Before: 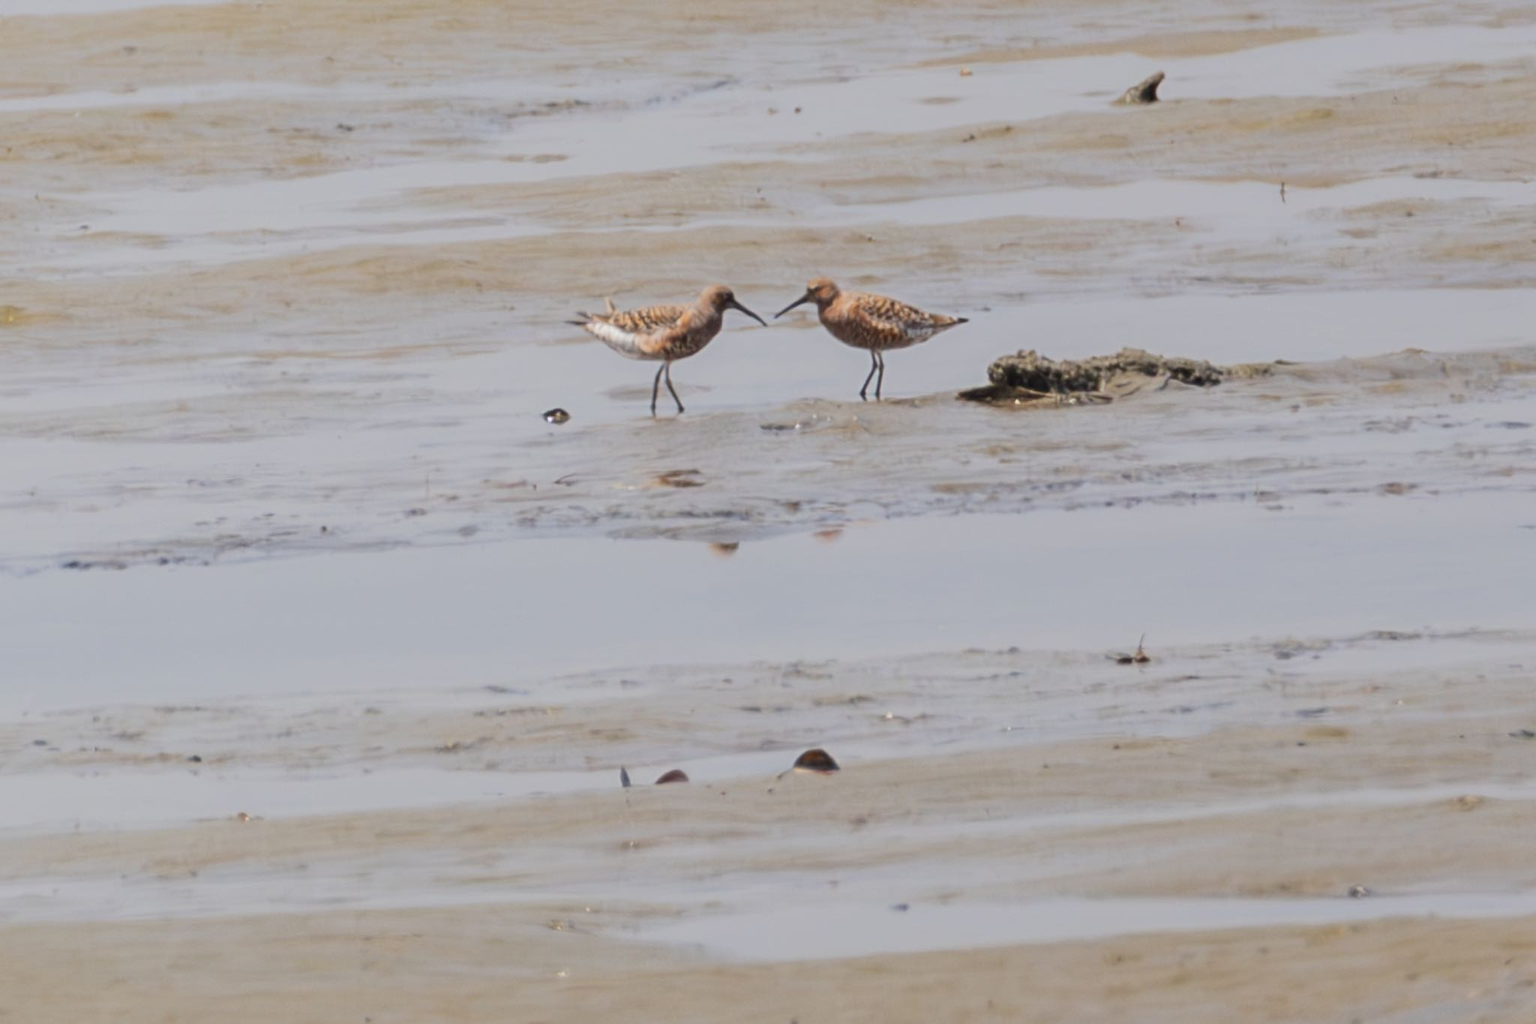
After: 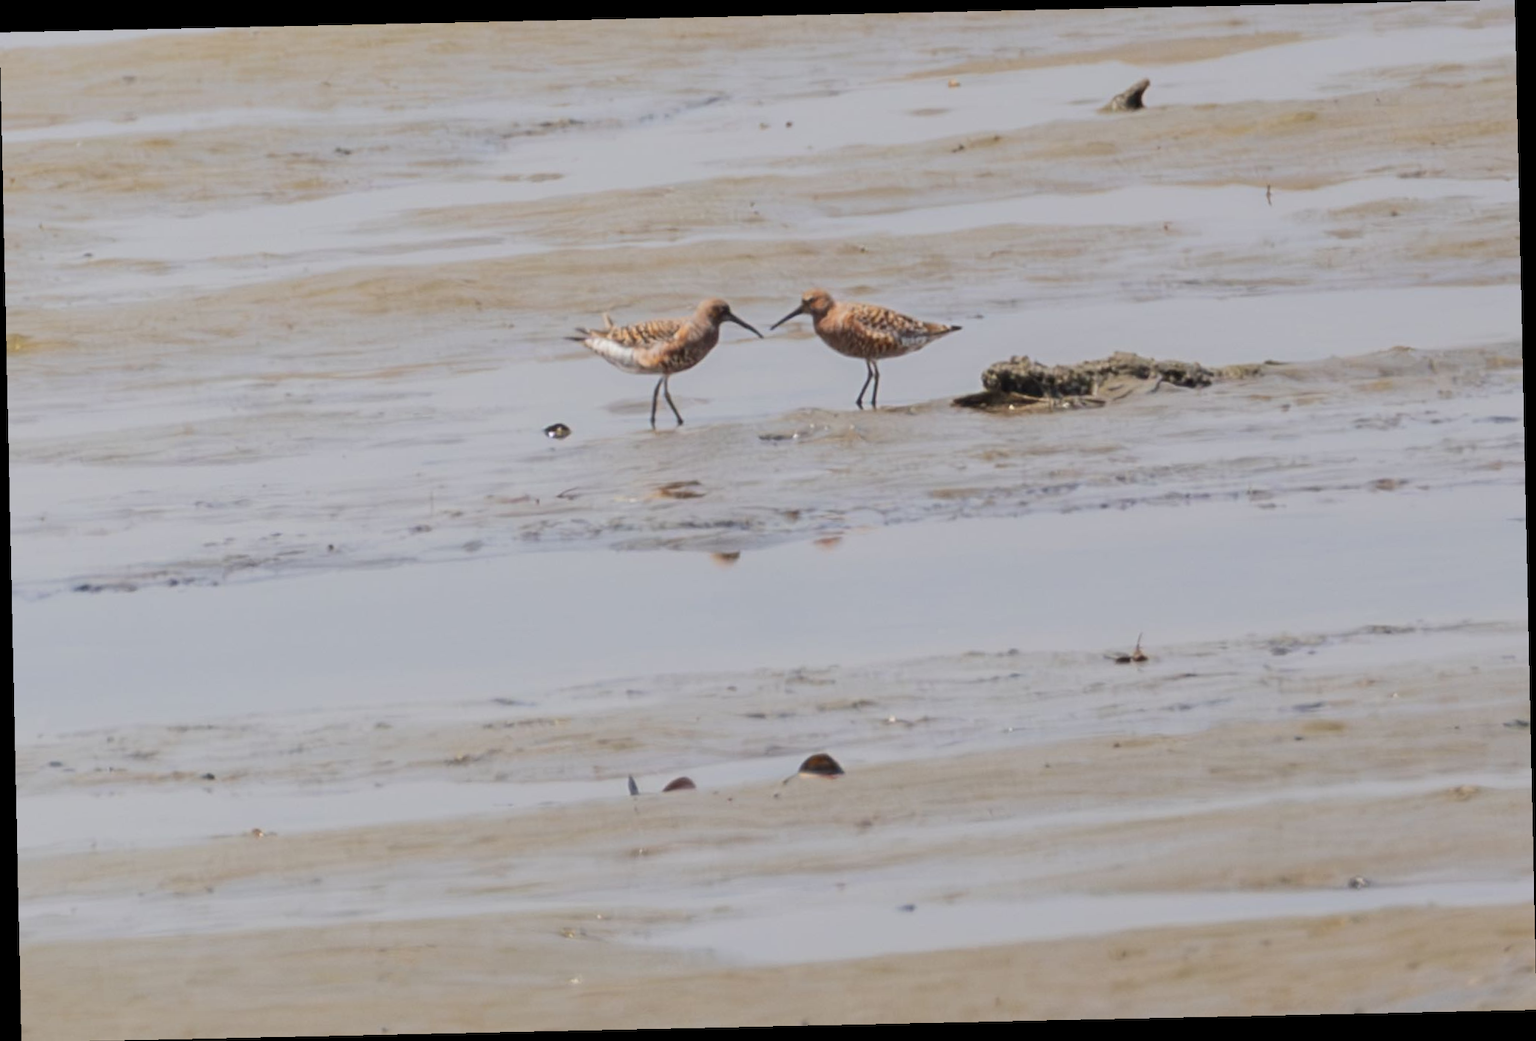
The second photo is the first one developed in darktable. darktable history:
rotate and perspective: rotation -1.24°, automatic cropping off
